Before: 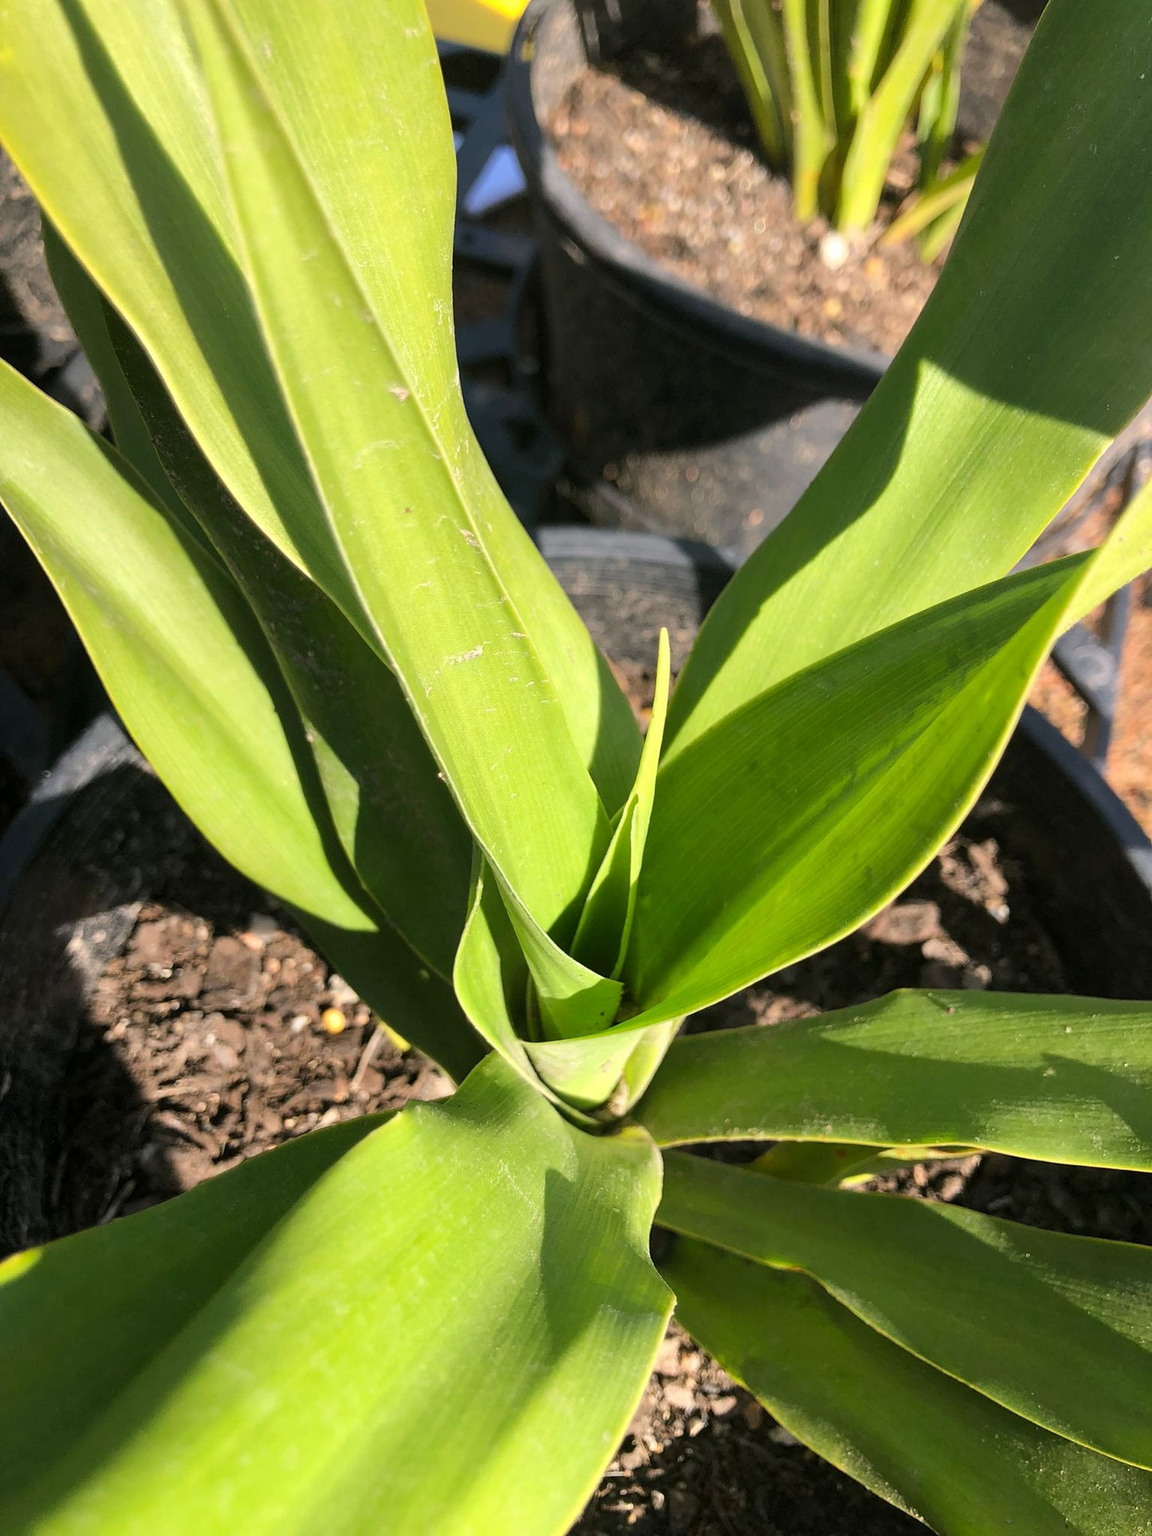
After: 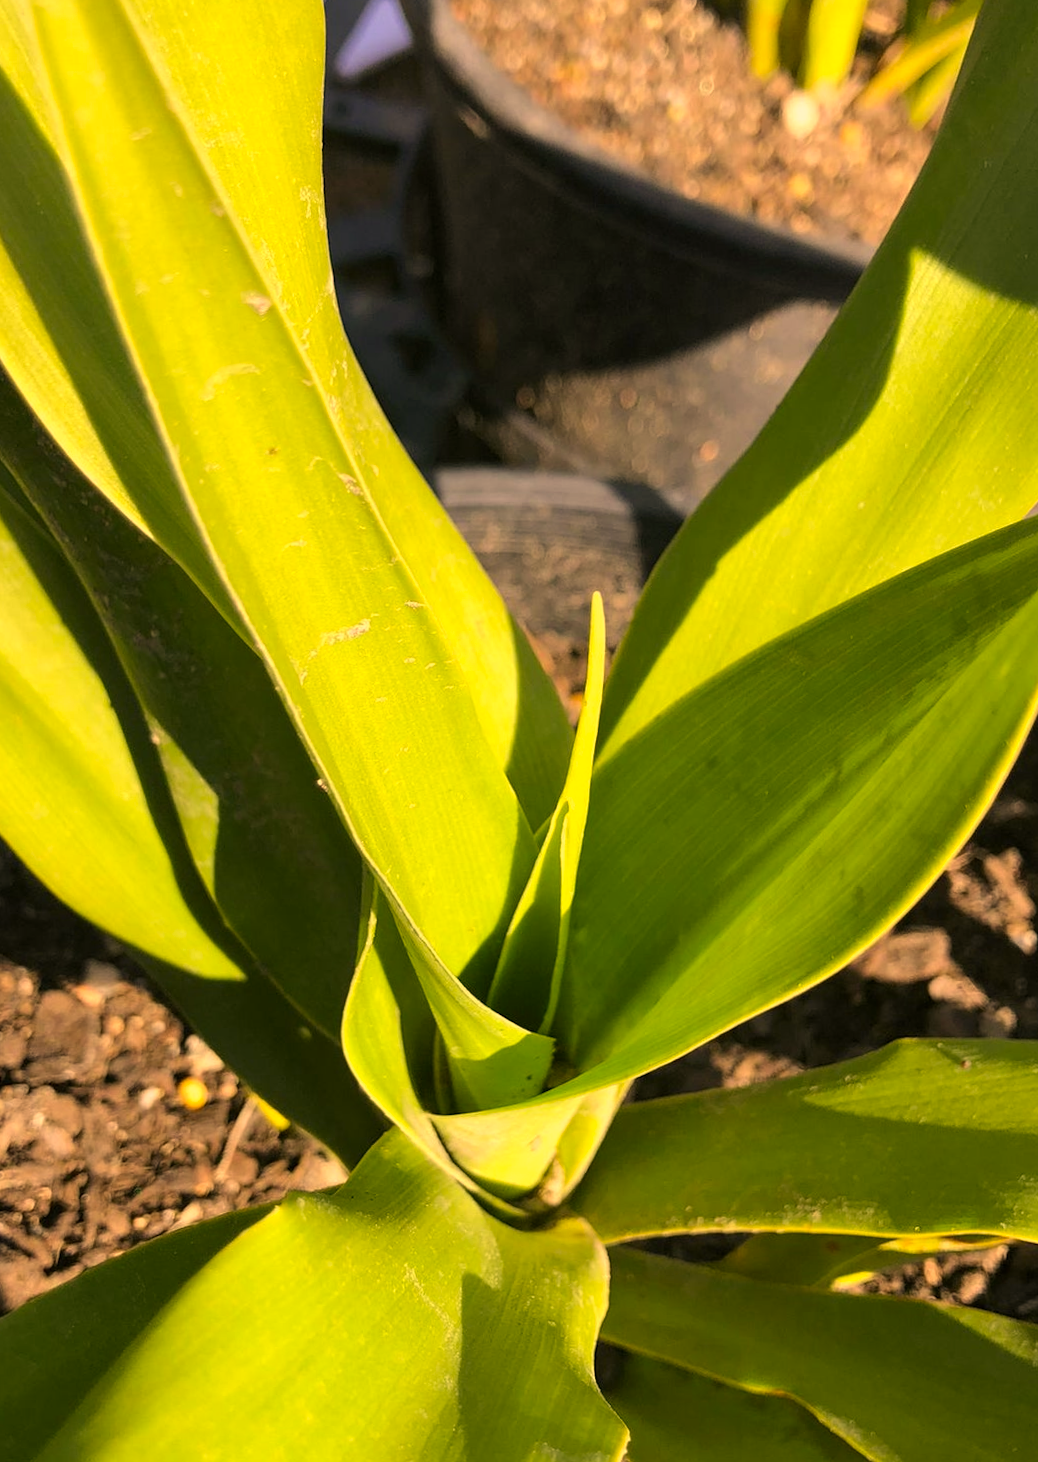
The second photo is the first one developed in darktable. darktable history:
rotate and perspective: rotation -1.17°, automatic cropping off
exposure: compensate highlight preservation false
crop and rotate: left 17.046%, top 10.659%, right 12.989%, bottom 14.553%
color correction: highlights a* 15, highlights b* 31.55
